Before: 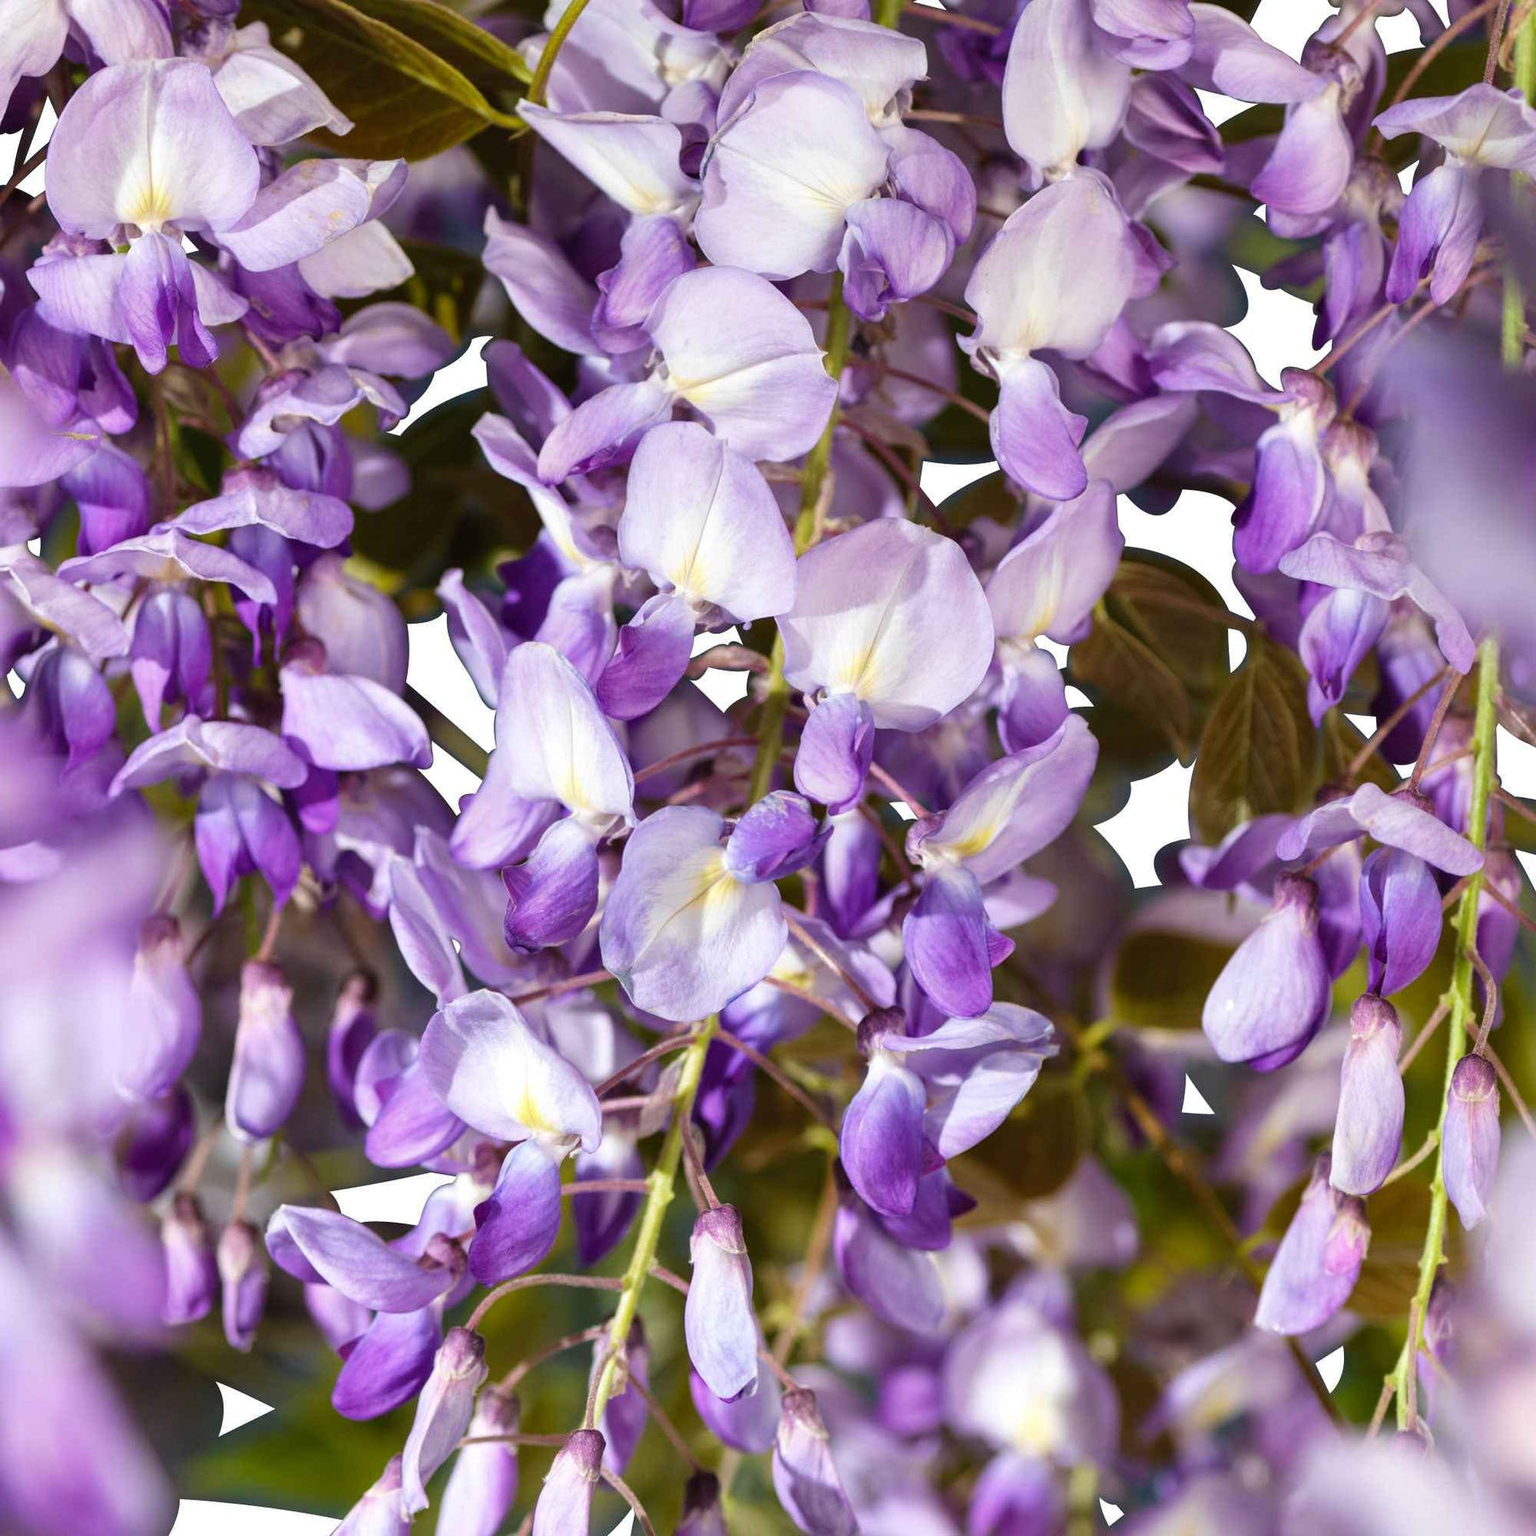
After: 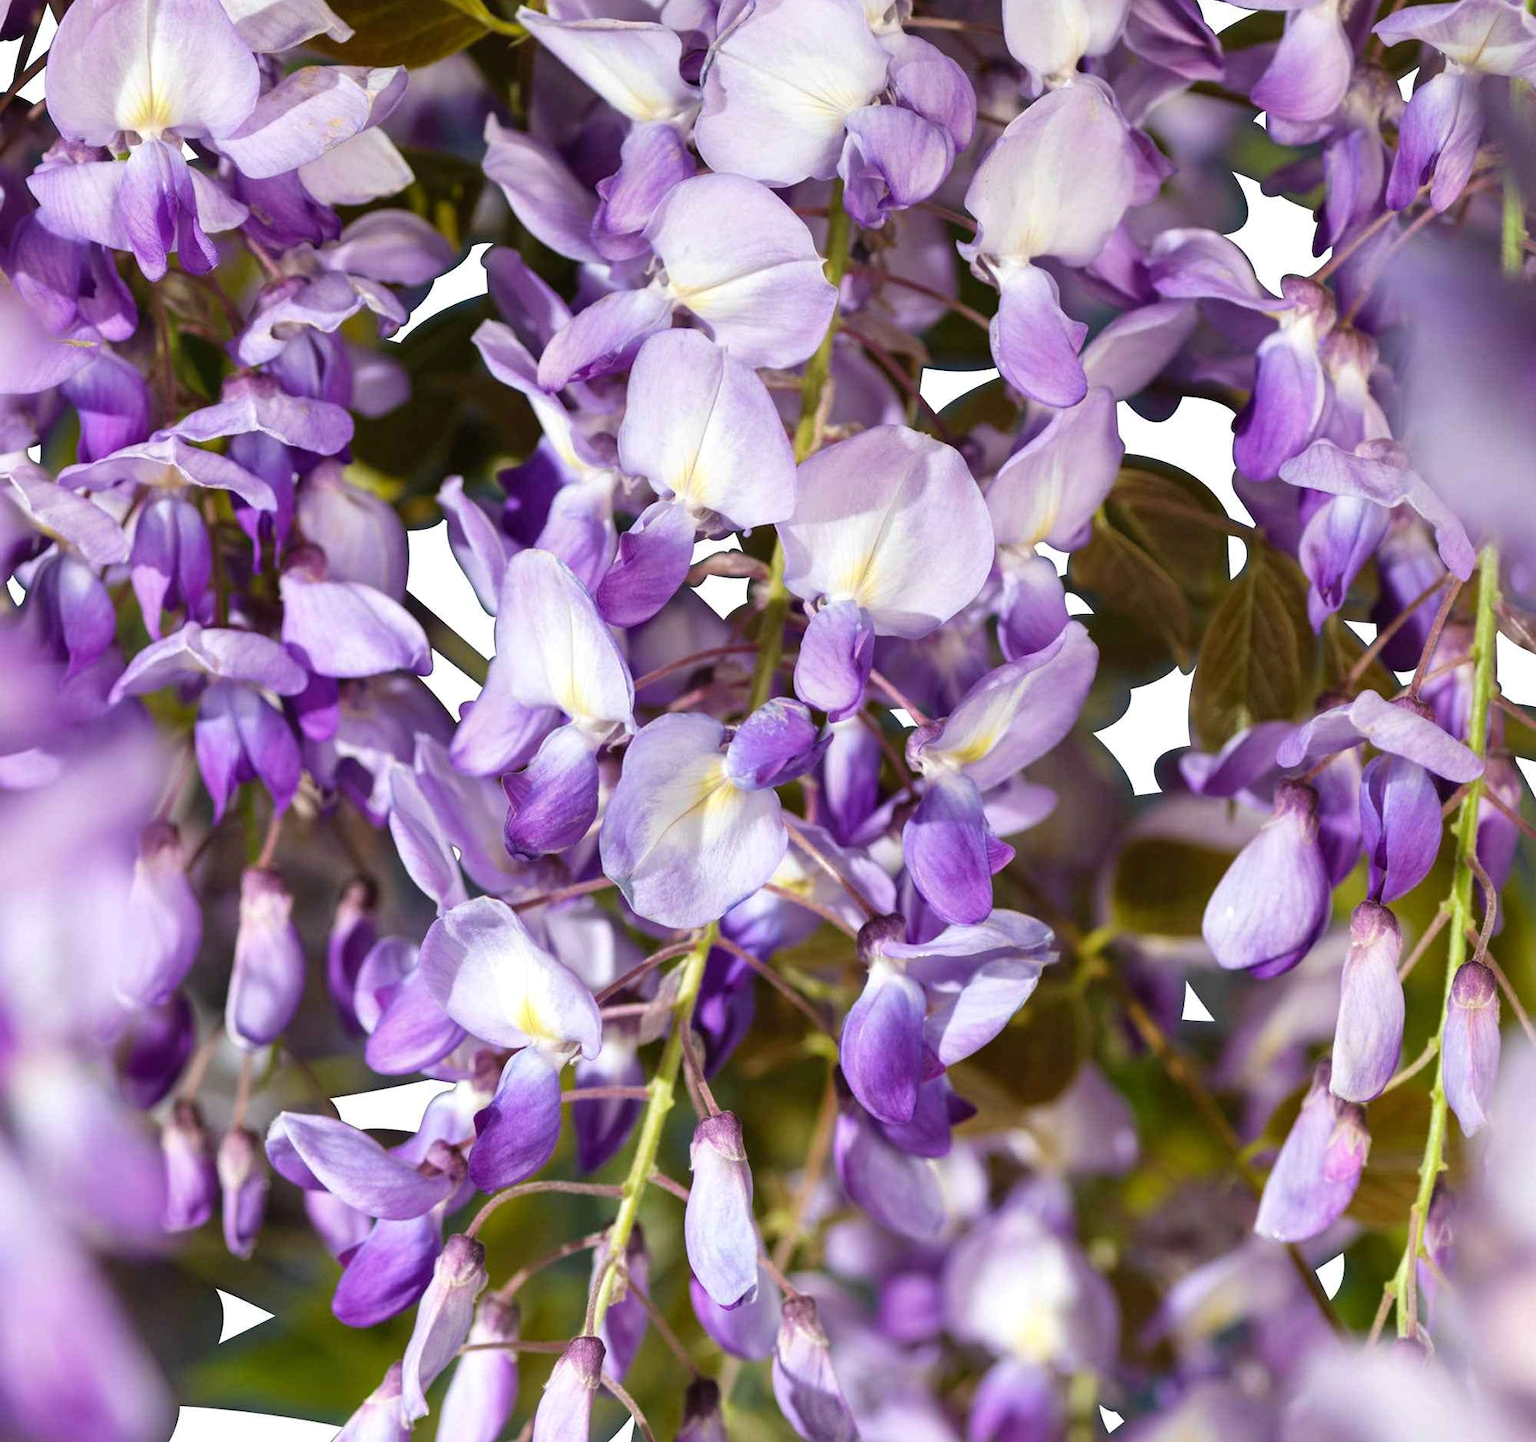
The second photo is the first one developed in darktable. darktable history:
crop and rotate: top 6.103%
exposure: exposure 0.025 EV, compensate highlight preservation false
